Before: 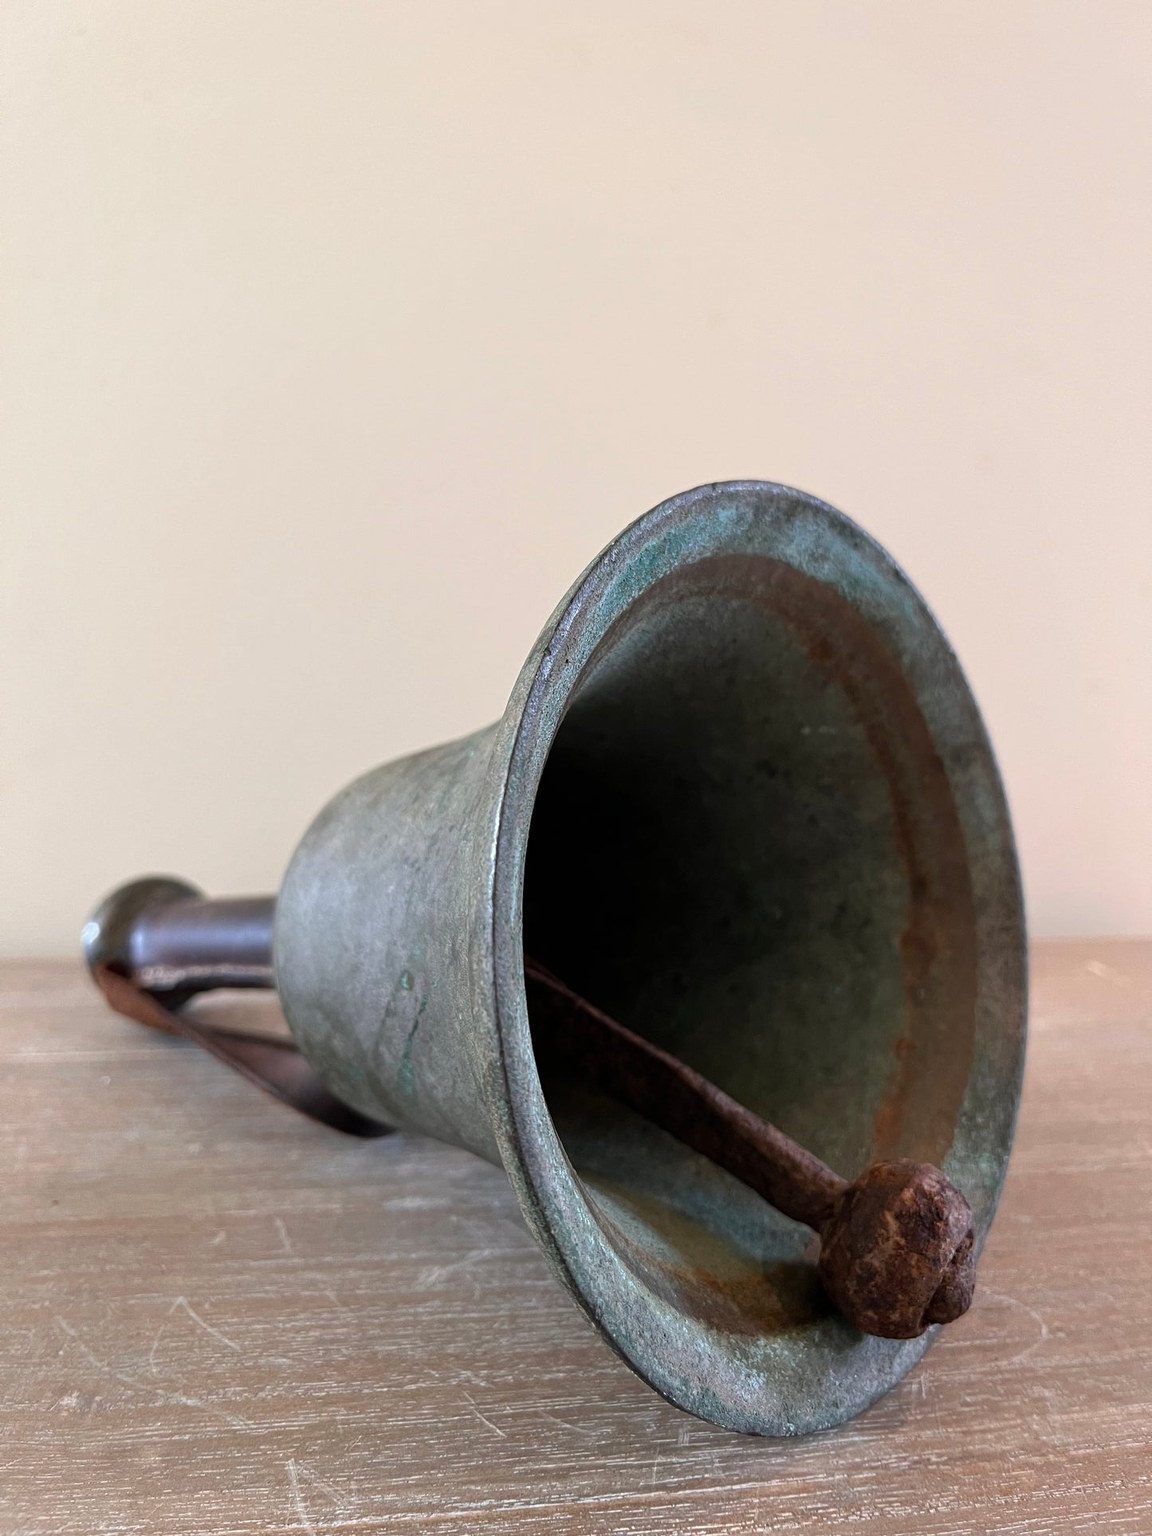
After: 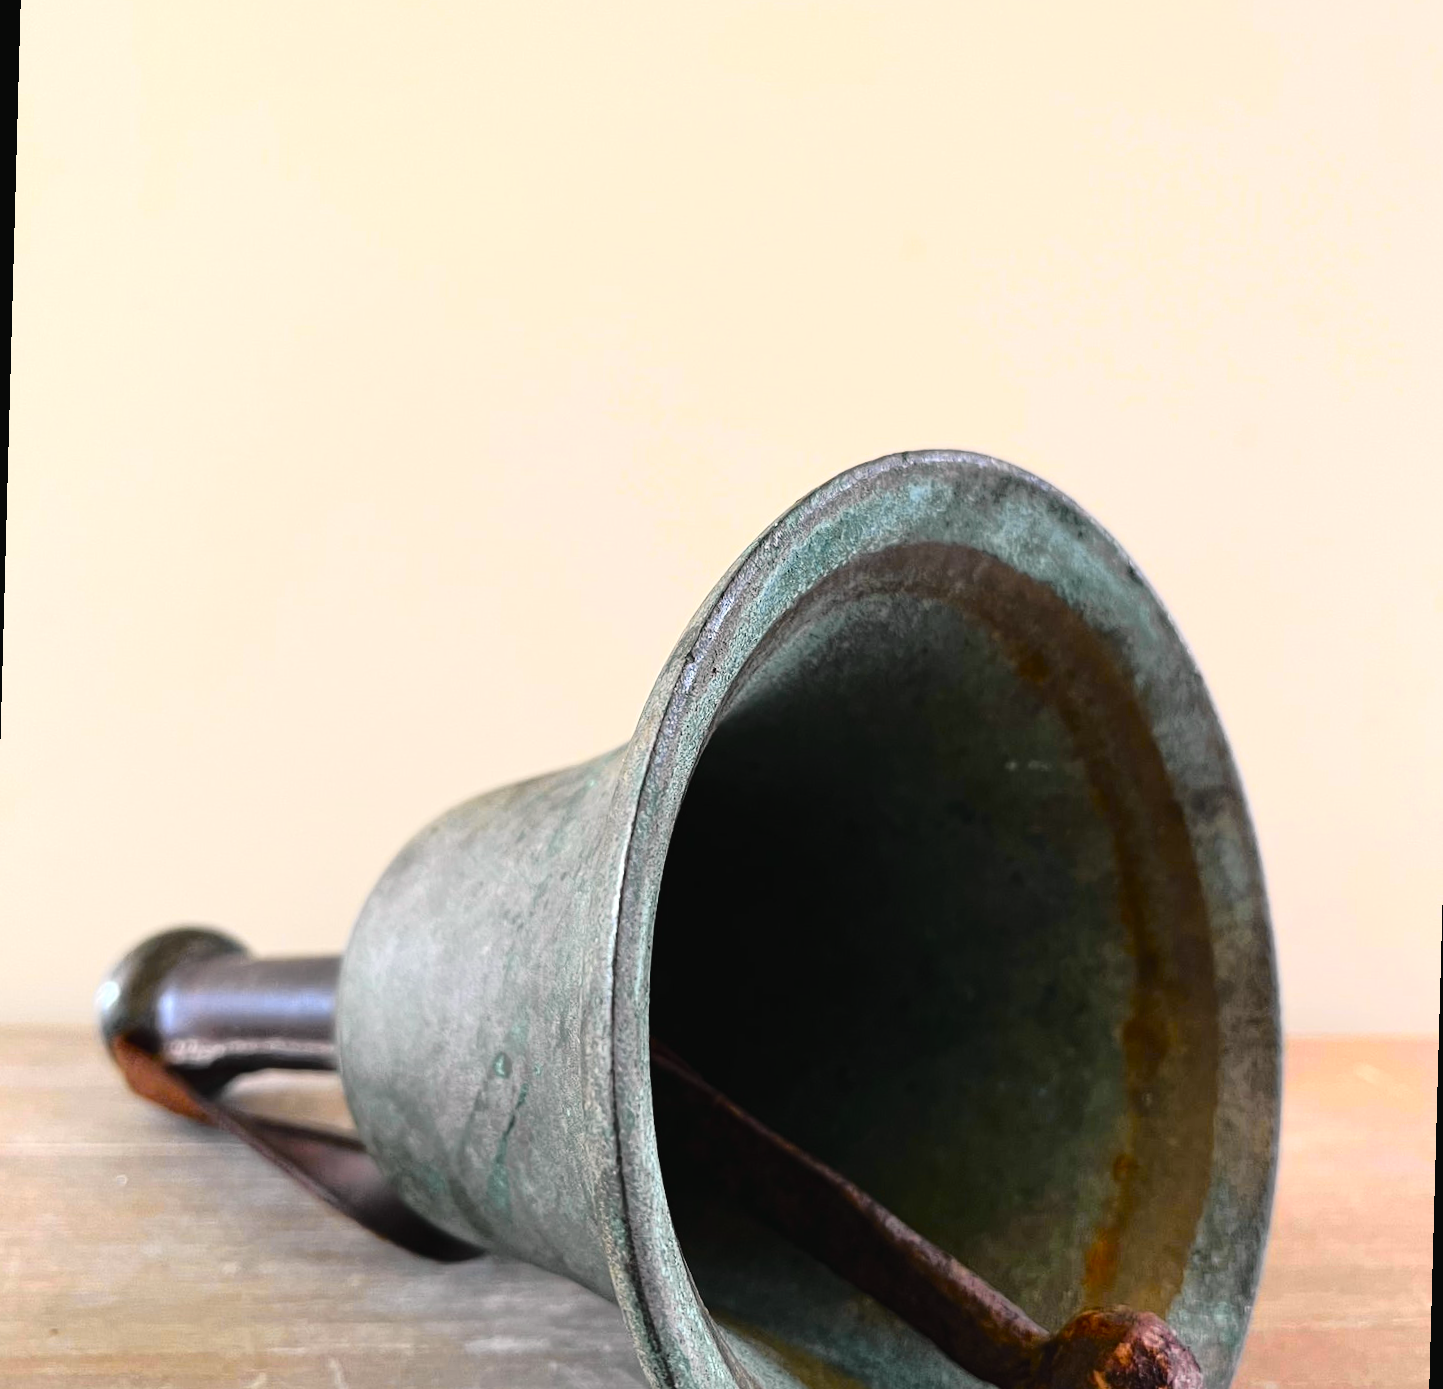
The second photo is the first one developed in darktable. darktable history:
color balance rgb: shadows lift › chroma 1%, shadows lift › hue 217.2°, power › hue 310.8°, highlights gain › chroma 1%, highlights gain › hue 54°, global offset › luminance 0.5%, global offset › hue 171.6°, perceptual saturation grading › global saturation 14.09%, perceptual saturation grading › highlights -25%, perceptual saturation grading › shadows 30%, perceptual brilliance grading › highlights 13.42%, perceptual brilliance grading › mid-tones 8.05%, perceptual brilliance grading › shadows -17.45%, global vibrance 25%
rotate and perspective: rotation 1.57°, crop left 0.018, crop right 0.982, crop top 0.039, crop bottom 0.961
tone curve: curves: ch0 [(0, 0) (0.168, 0.142) (0.359, 0.44) (0.469, 0.544) (0.634, 0.722) (0.858, 0.903) (1, 0.968)]; ch1 [(0, 0) (0.437, 0.453) (0.472, 0.47) (0.502, 0.502) (0.54, 0.534) (0.57, 0.592) (0.618, 0.66) (0.699, 0.749) (0.859, 0.919) (1, 1)]; ch2 [(0, 0) (0.33, 0.301) (0.421, 0.443) (0.476, 0.498) (0.505, 0.503) (0.547, 0.557) (0.586, 0.634) (0.608, 0.676) (1, 1)], color space Lab, independent channels, preserve colors none
crop: top 5.667%, bottom 17.637%
